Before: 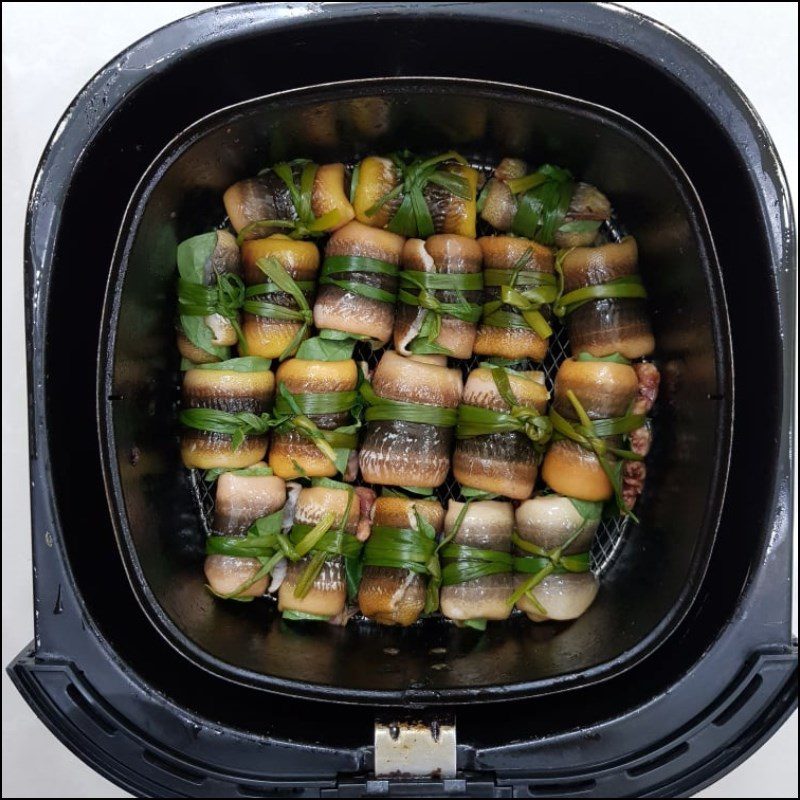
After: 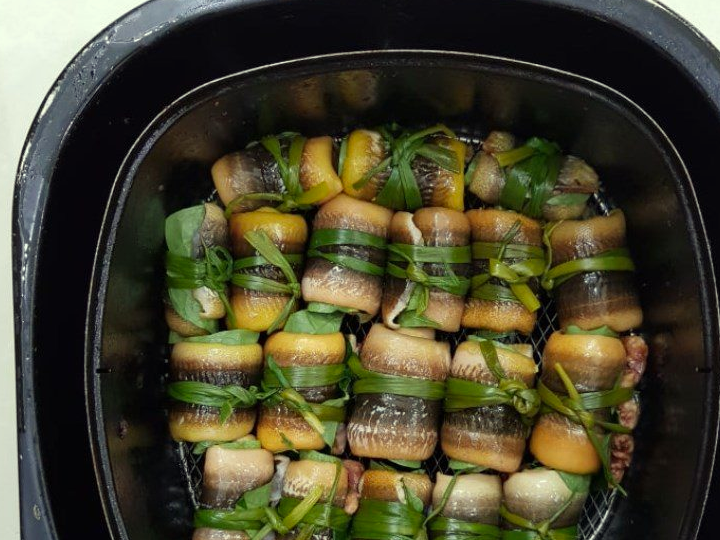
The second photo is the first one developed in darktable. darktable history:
crop: left 1.509%, top 3.452%, right 7.696%, bottom 28.452%
color correction: highlights a* -5.94, highlights b* 11.19
